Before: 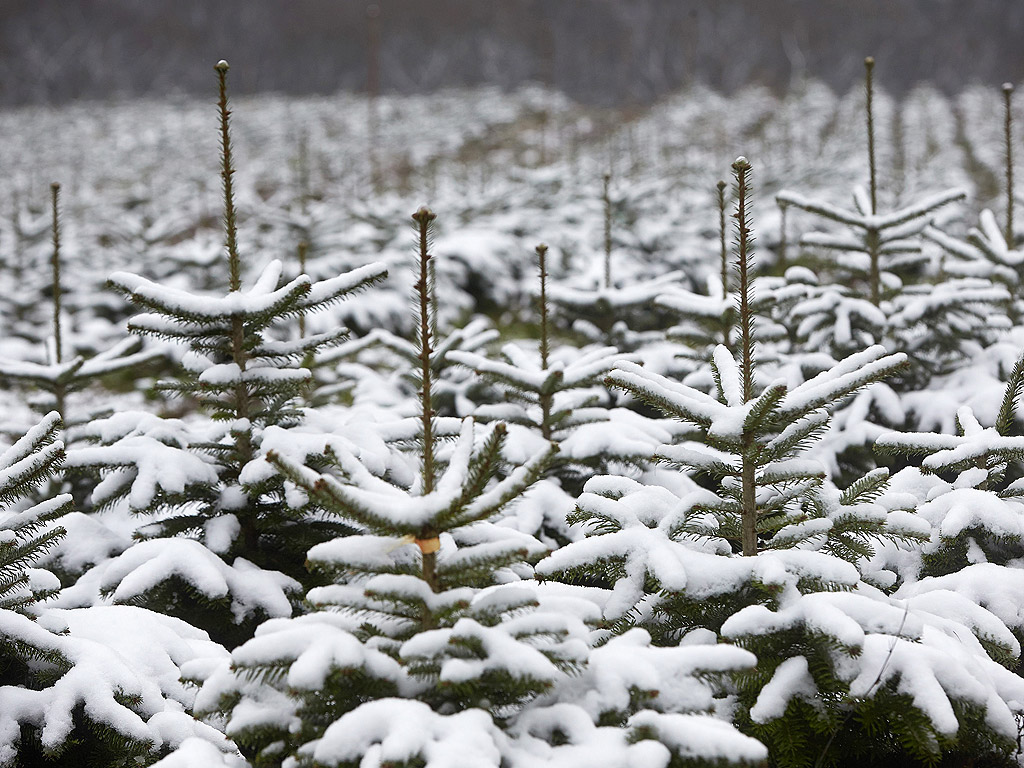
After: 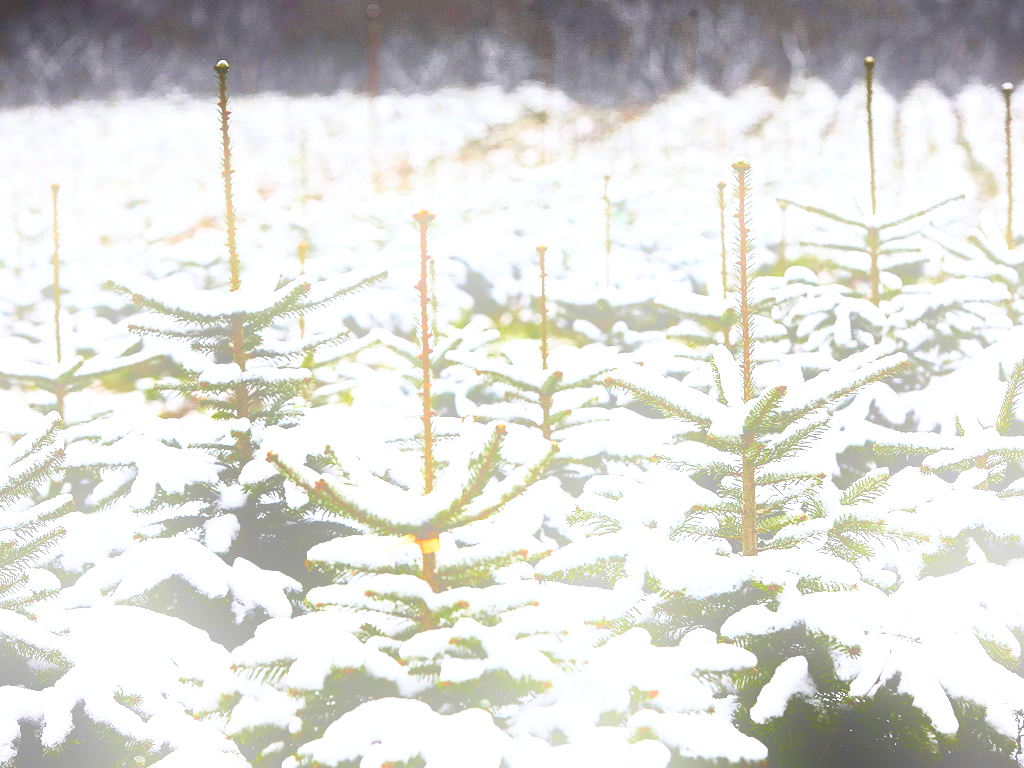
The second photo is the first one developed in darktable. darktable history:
base curve: curves: ch0 [(0, 0) (0.036, 0.025) (0.121, 0.166) (0.206, 0.329) (0.605, 0.79) (1, 1)], preserve colors none
contrast brightness saturation: contrast 0.4, brightness 0.05, saturation 0.25
bloom: size 16%, threshold 98%, strength 20%
levels: levels [0, 0.476, 0.951]
